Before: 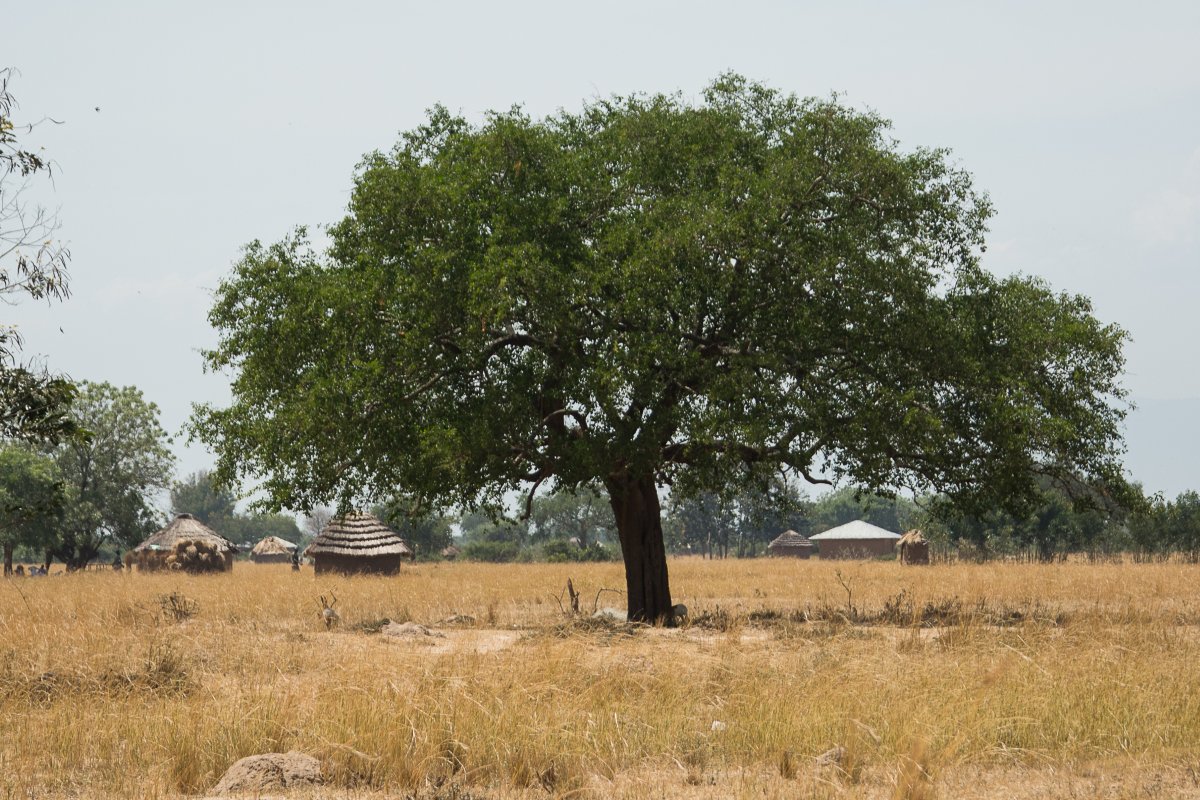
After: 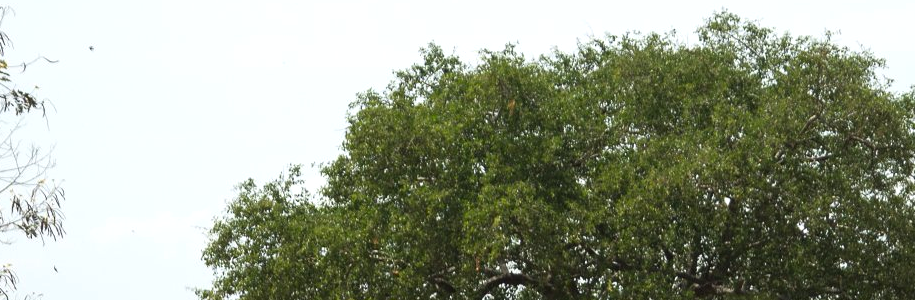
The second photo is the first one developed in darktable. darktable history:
exposure: black level correction 0, exposure 0.5 EV, compensate exposure bias true, compensate highlight preservation false
crop: left 0.548%, top 7.63%, right 23.181%, bottom 54.819%
